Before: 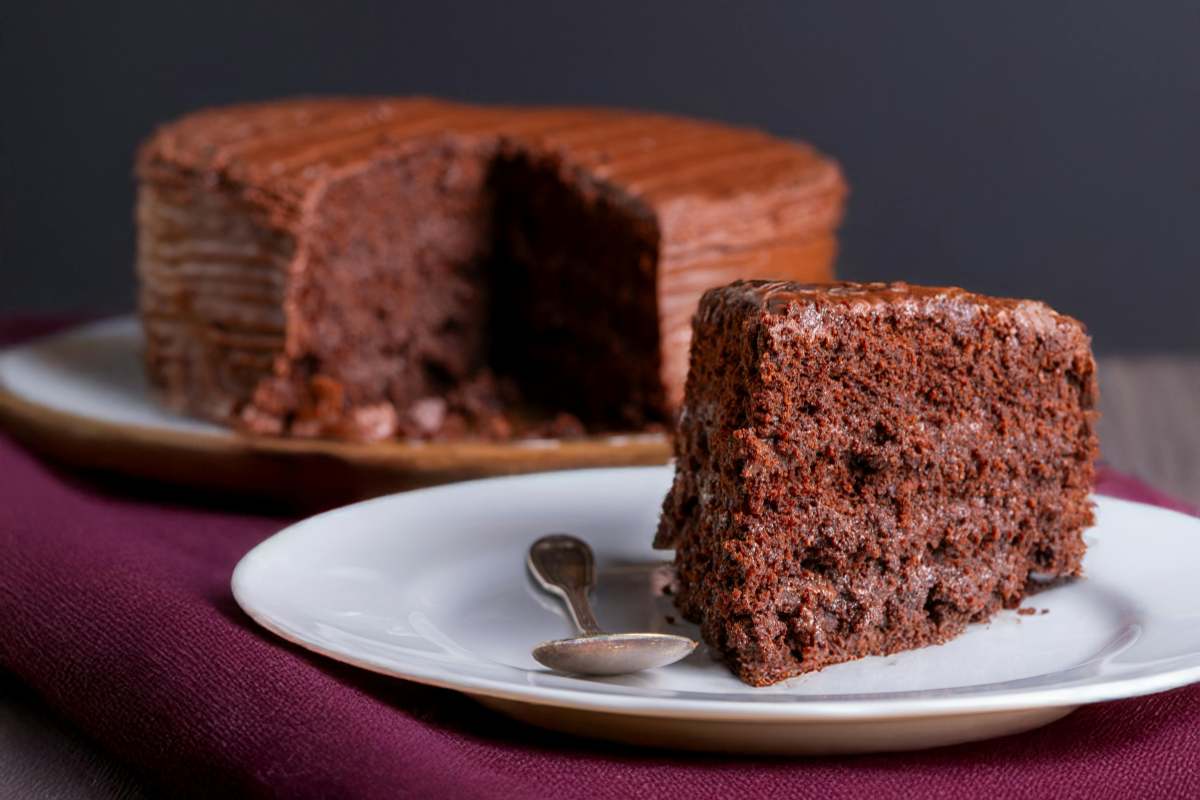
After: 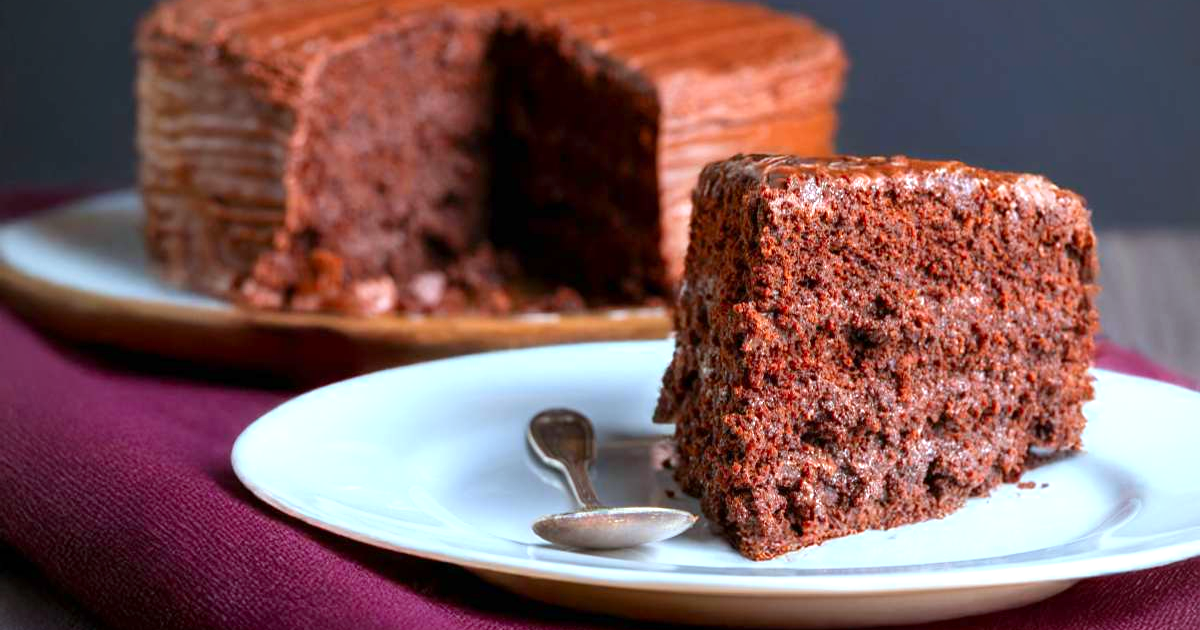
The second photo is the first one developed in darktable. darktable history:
crop and rotate: top 15.844%, bottom 5.35%
contrast brightness saturation: saturation 0.182
exposure: exposure 0.804 EV, compensate exposure bias true, compensate highlight preservation false
vignetting: brightness -0.405, saturation -0.299
color correction: highlights a* -10.19, highlights b* -9.89
